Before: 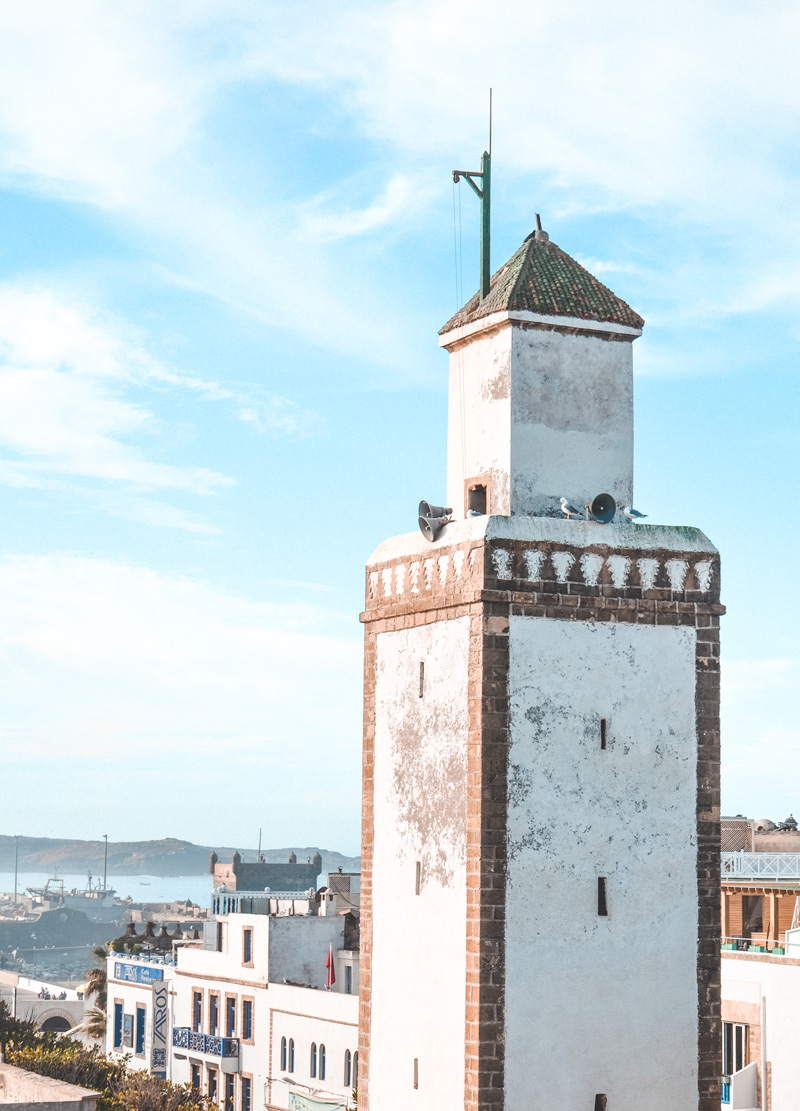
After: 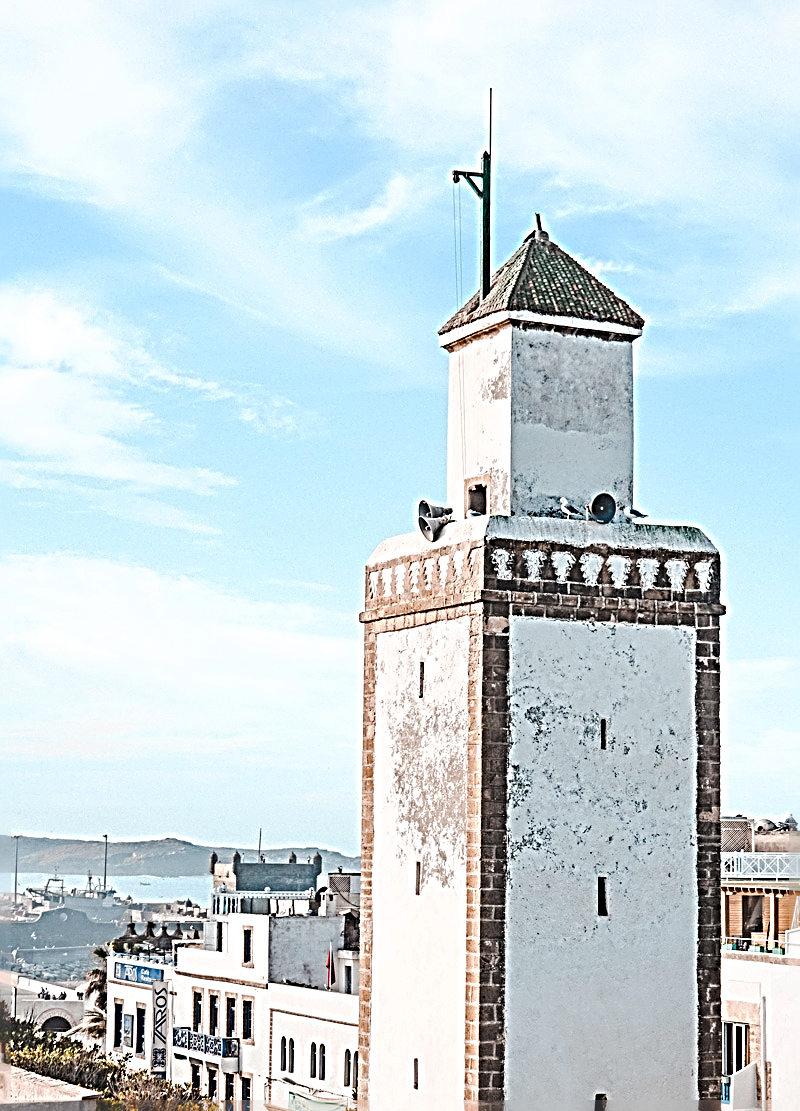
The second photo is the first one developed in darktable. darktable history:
tone curve: curves: ch0 [(0, 0) (0.003, 0.054) (0.011, 0.058) (0.025, 0.069) (0.044, 0.087) (0.069, 0.1) (0.1, 0.123) (0.136, 0.152) (0.177, 0.183) (0.224, 0.234) (0.277, 0.291) (0.335, 0.367) (0.399, 0.441) (0.468, 0.524) (0.543, 0.6) (0.623, 0.673) (0.709, 0.744) (0.801, 0.812) (0.898, 0.89) (1, 1)], preserve colors none
sharpen: radius 4.001, amount 2
exposure: black level correction 0.002, compensate highlight preservation false
